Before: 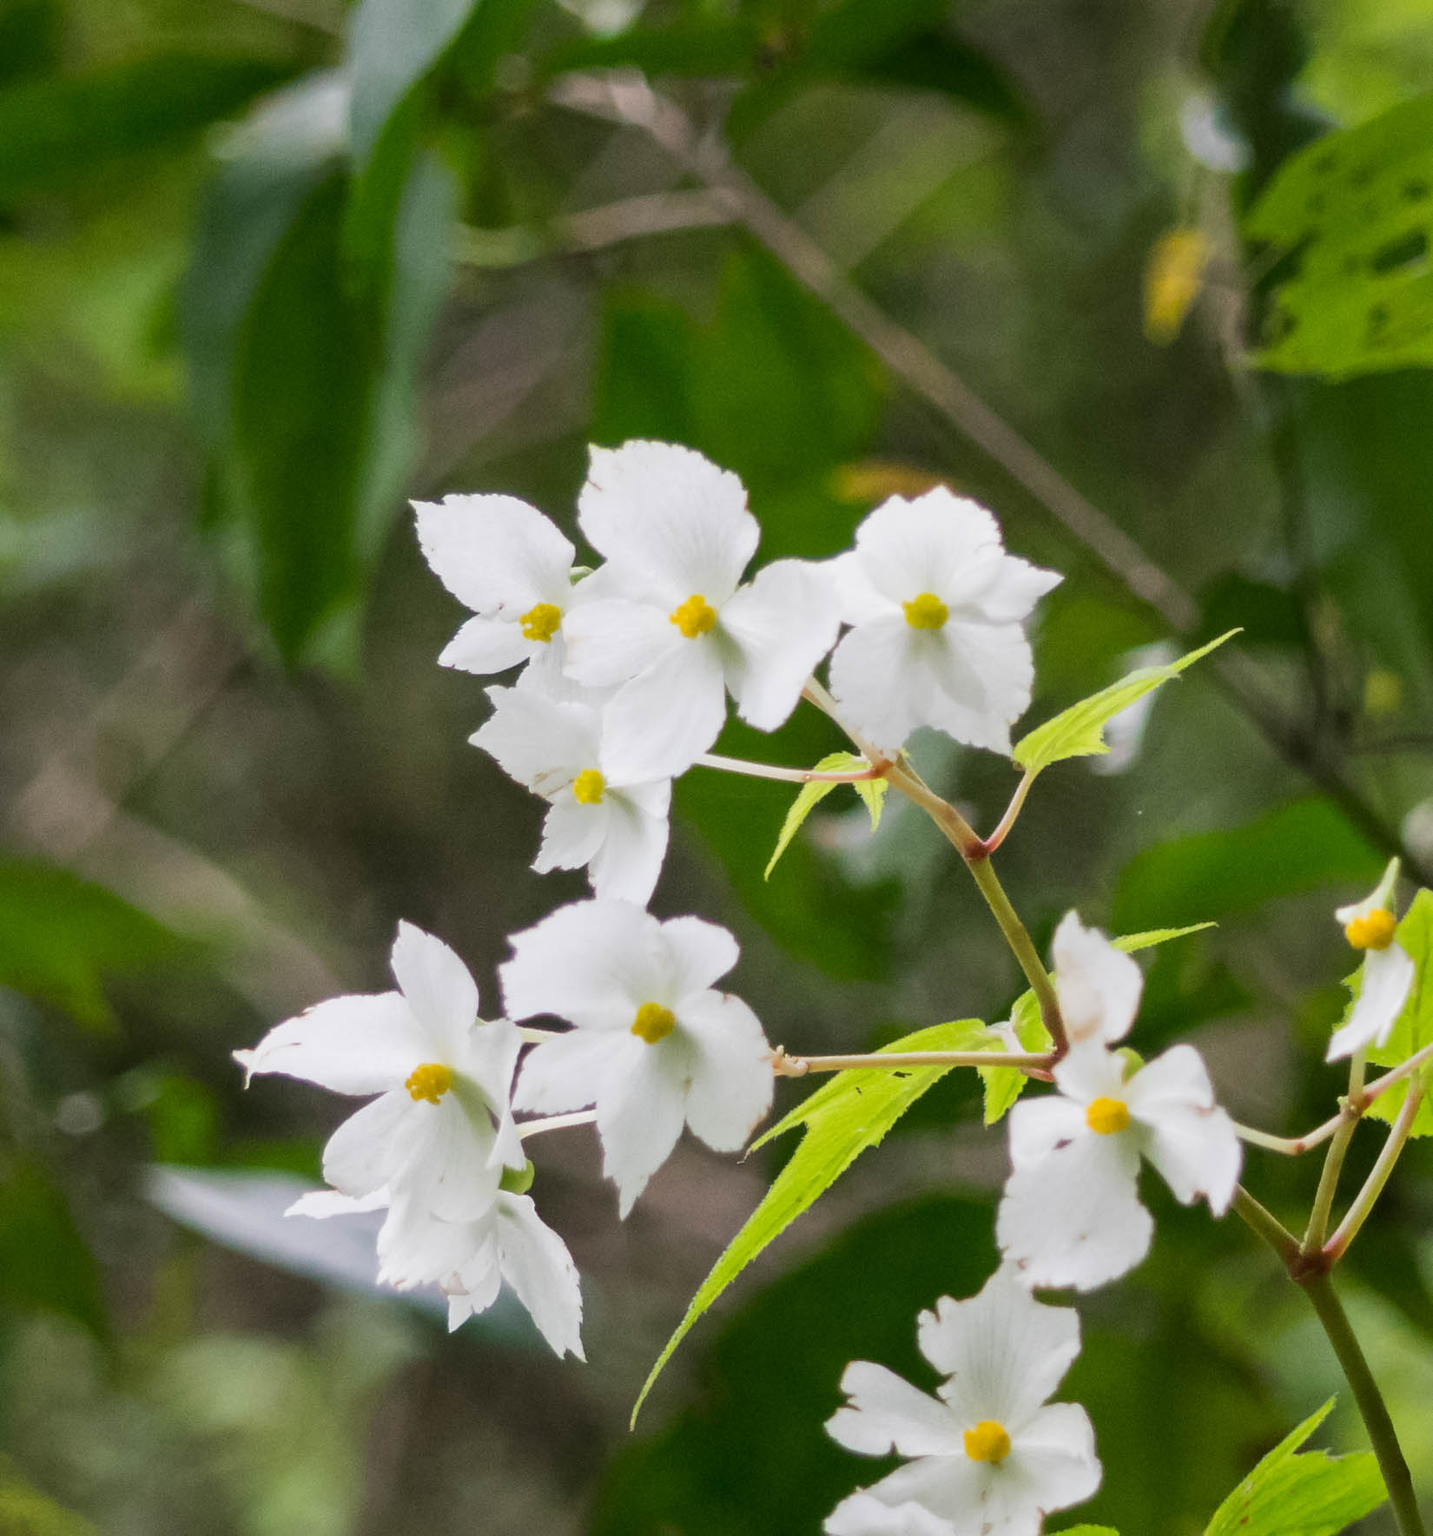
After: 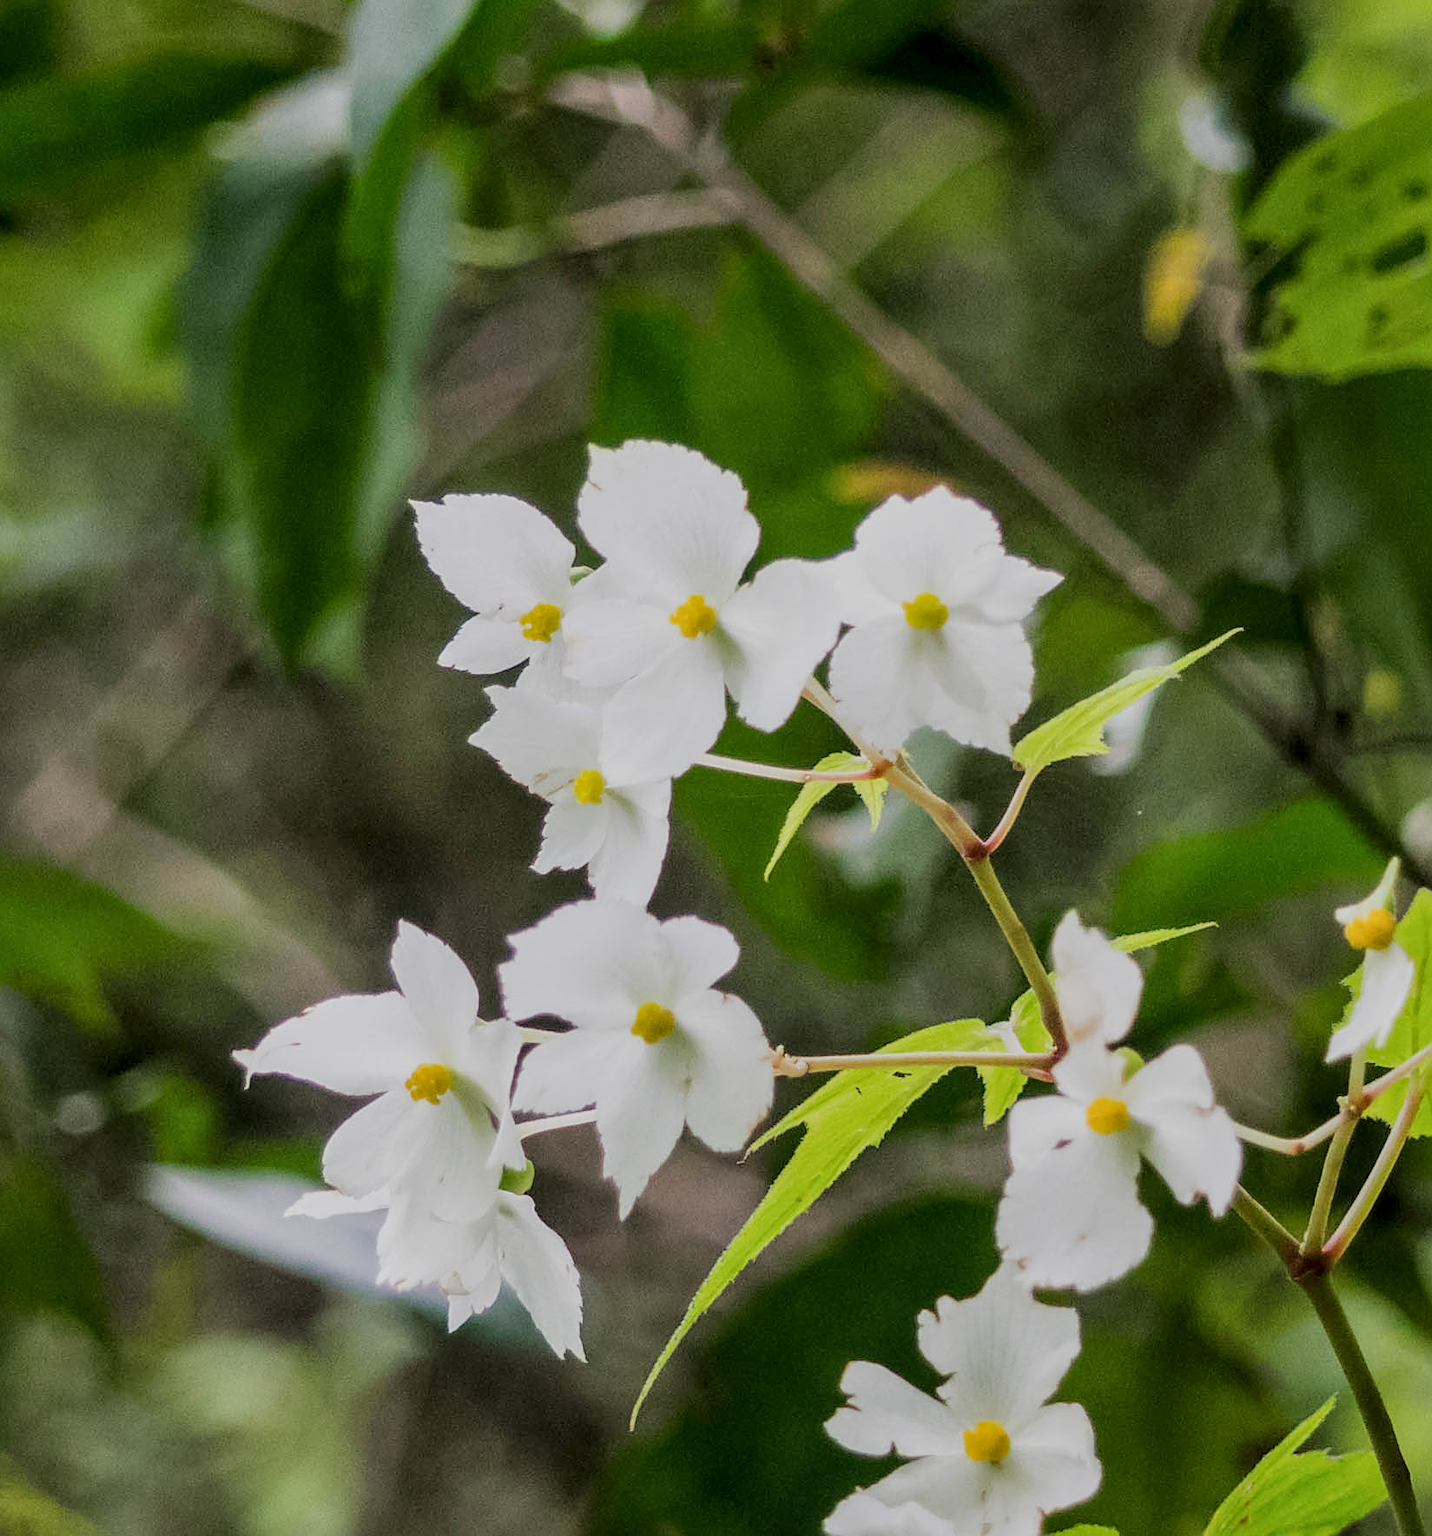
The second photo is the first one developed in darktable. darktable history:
filmic rgb: black relative exposure -7.25 EV, white relative exposure 5.08 EV, hardness 3.21
sharpen: on, module defaults
local contrast: on, module defaults
